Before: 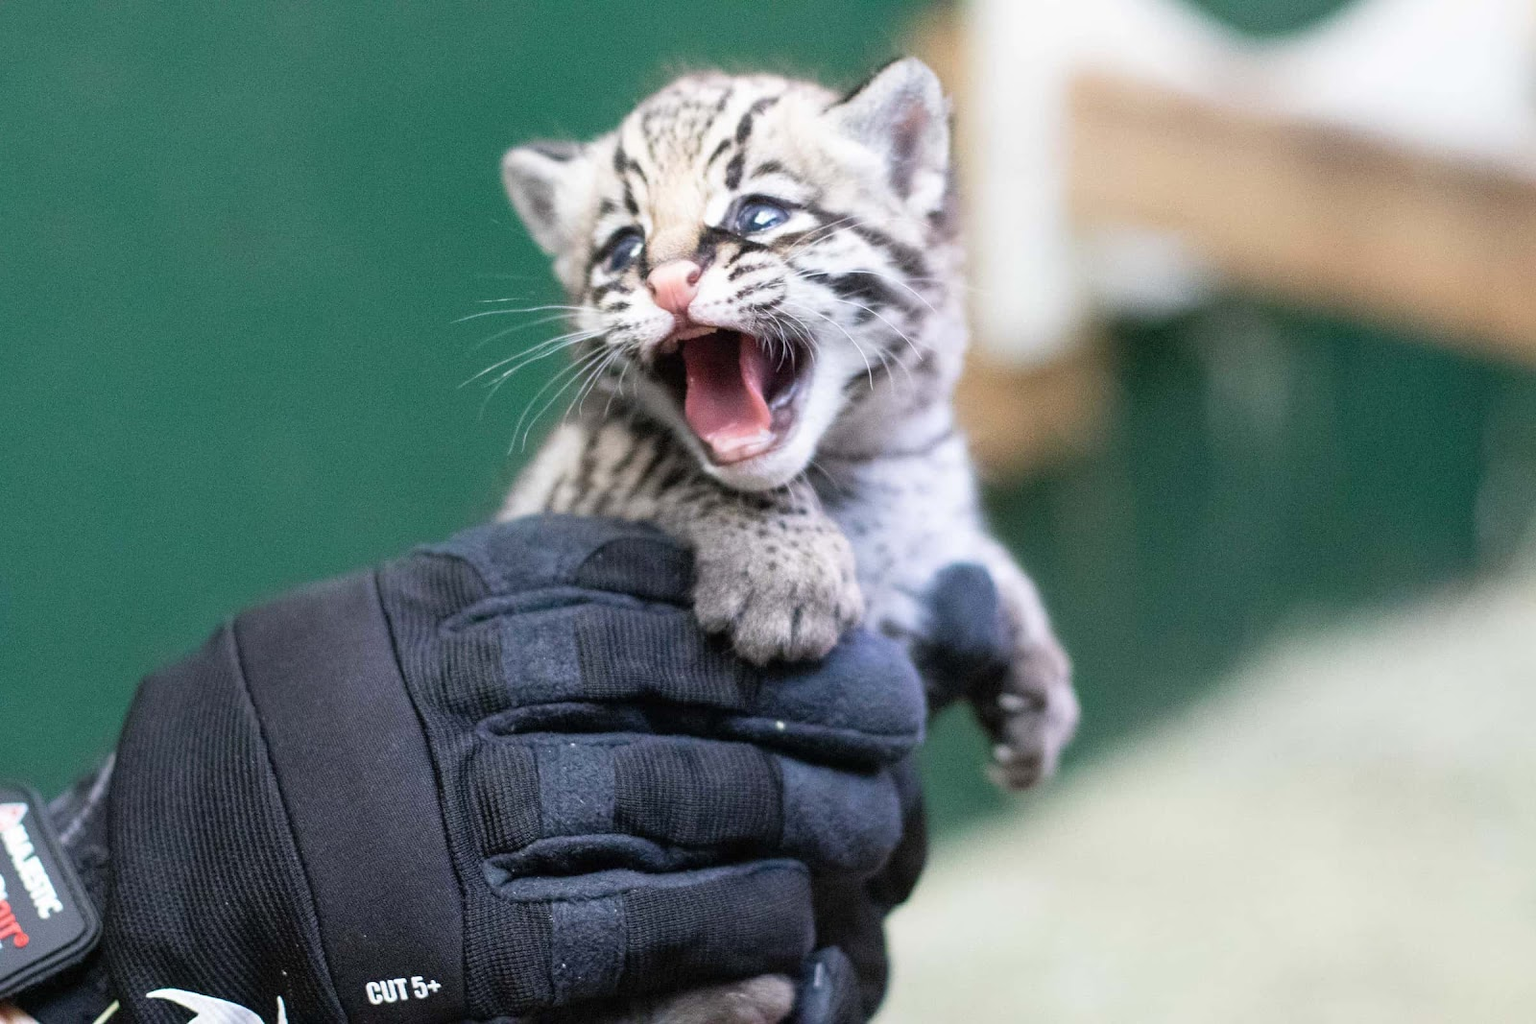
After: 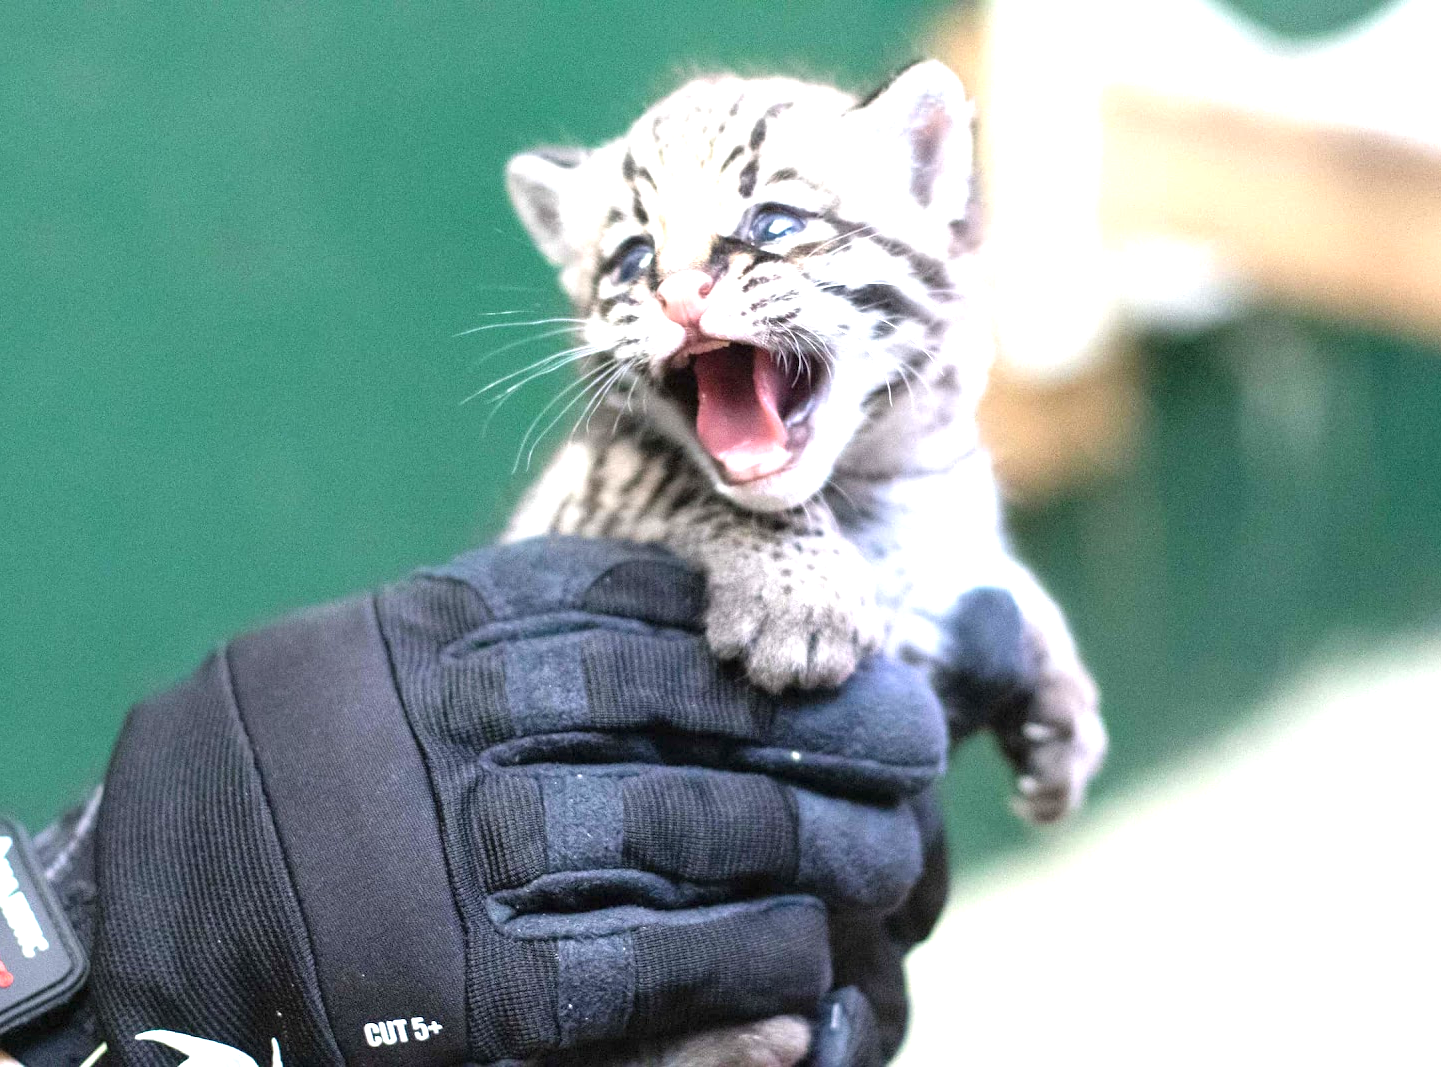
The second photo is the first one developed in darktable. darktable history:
crop and rotate: left 1.088%, right 8.807%
exposure: exposure 1 EV, compensate highlight preservation false
